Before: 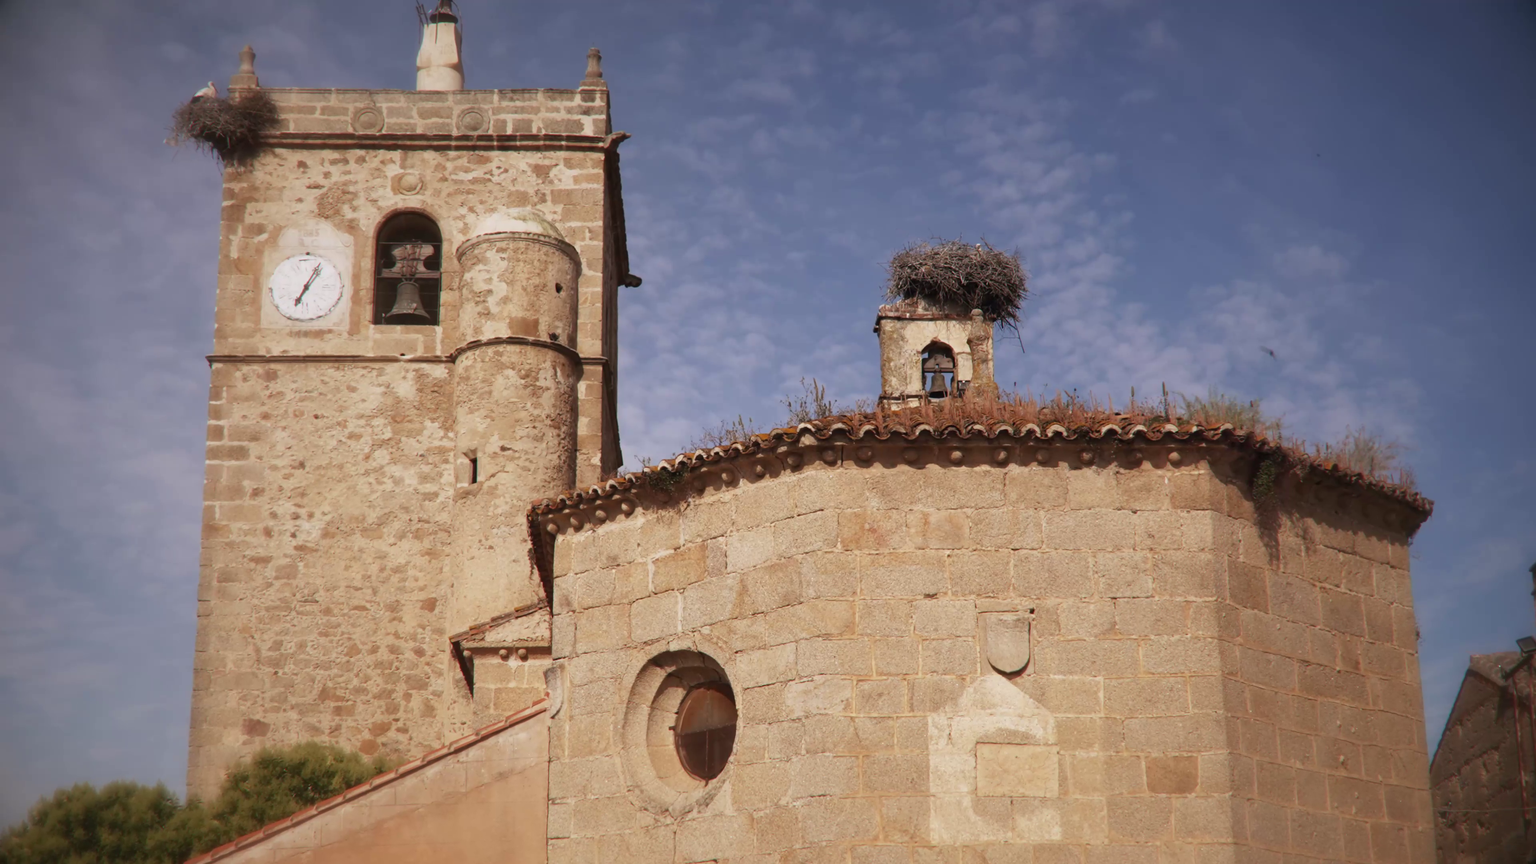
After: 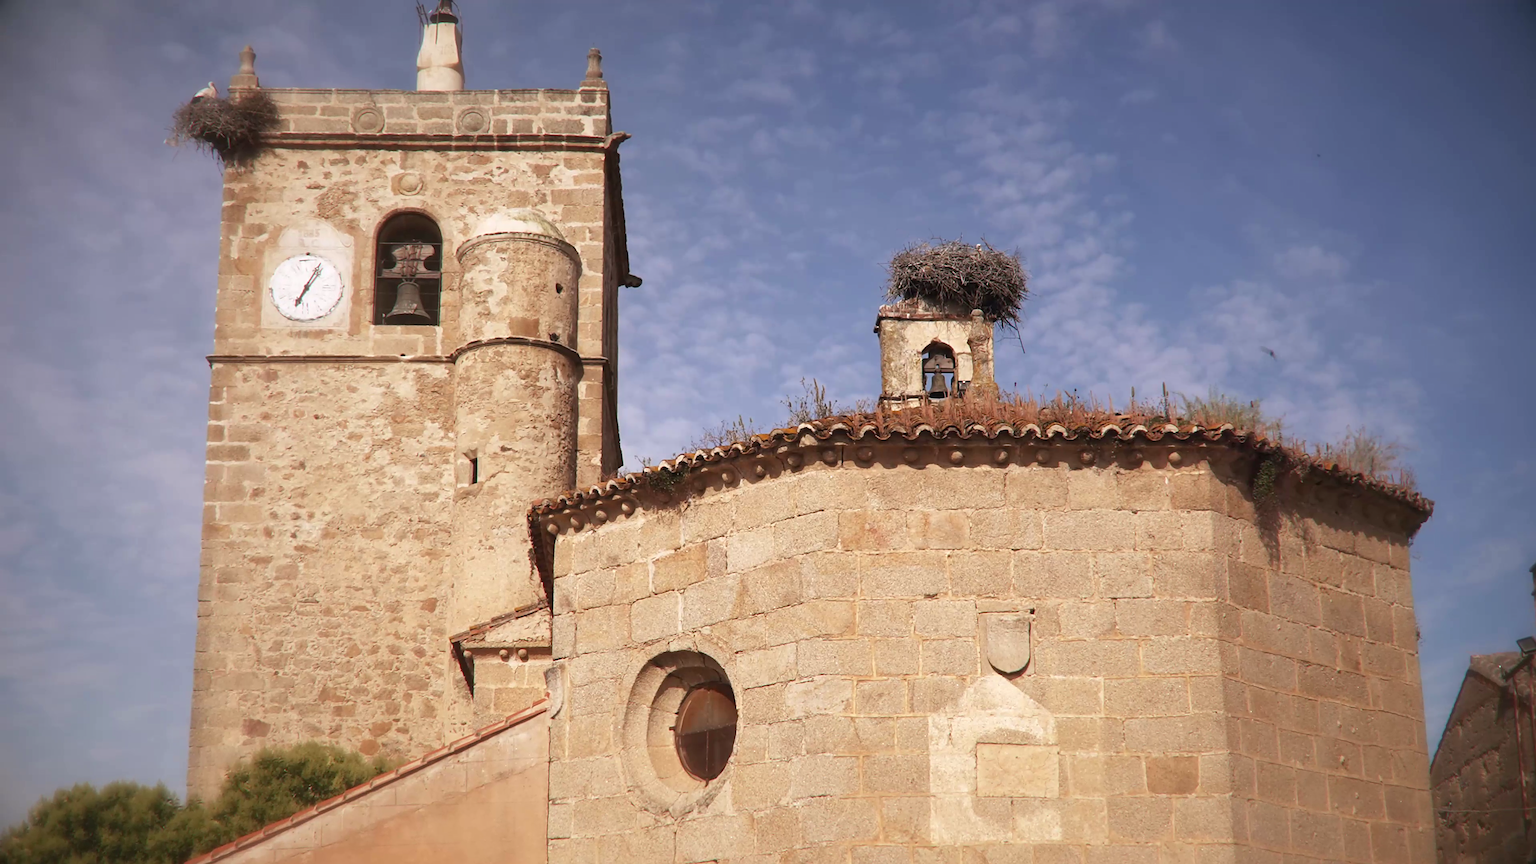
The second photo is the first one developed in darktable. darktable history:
exposure: exposure 0.376 EV, compensate highlight preservation false
sharpen: on, module defaults
